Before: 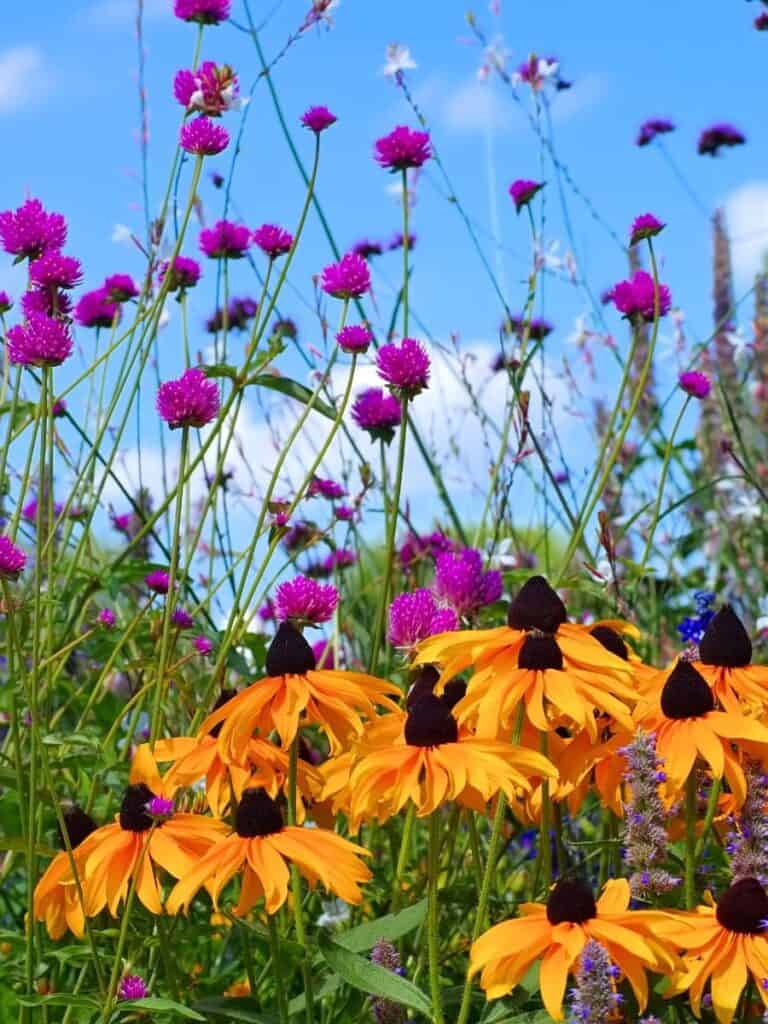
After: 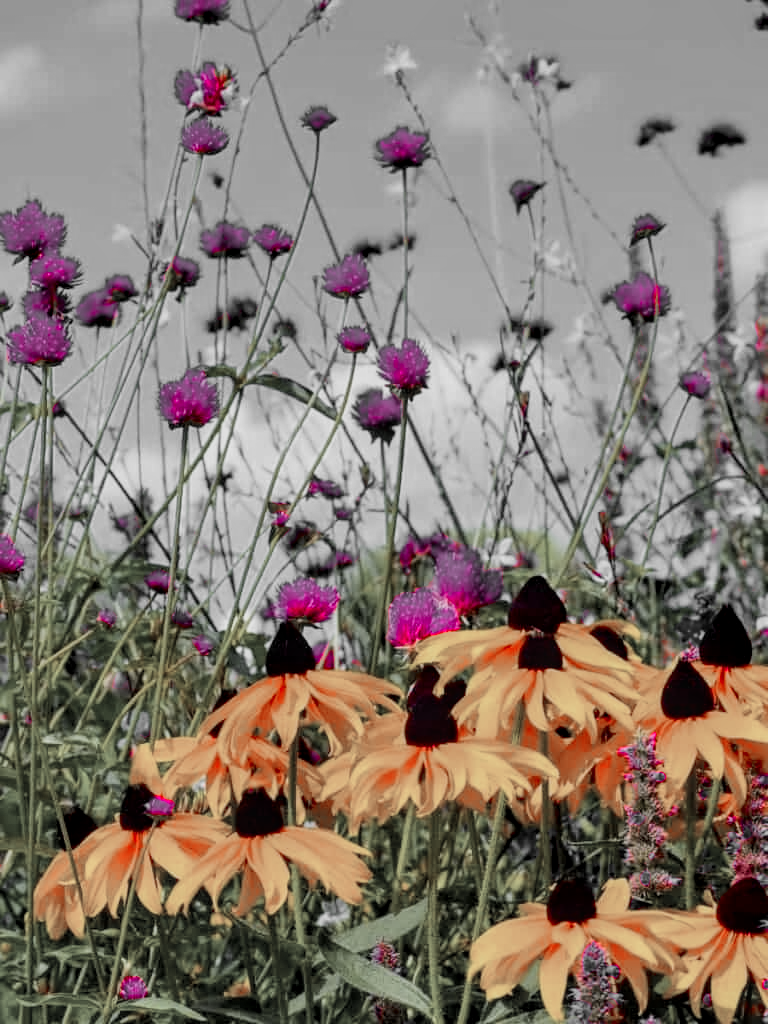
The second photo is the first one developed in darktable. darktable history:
color zones: curves: ch1 [(0, 0.831) (0.08, 0.771) (0.157, 0.268) (0.241, 0.207) (0.562, -0.005) (0.714, -0.013) (0.876, 0.01) (1, 0.831)]
local contrast: on, module defaults
color balance: lift [1, 1, 0.999, 1.001], gamma [1, 1.003, 1.005, 0.995], gain [1, 0.992, 0.988, 1.012], contrast 5%, output saturation 110%
filmic rgb: black relative exposure -7.65 EV, white relative exposure 4.56 EV, hardness 3.61, contrast 1.106
shadows and highlights: shadows 37.27, highlights -28.18, soften with gaussian
white balance: red 1.004, blue 1.024
